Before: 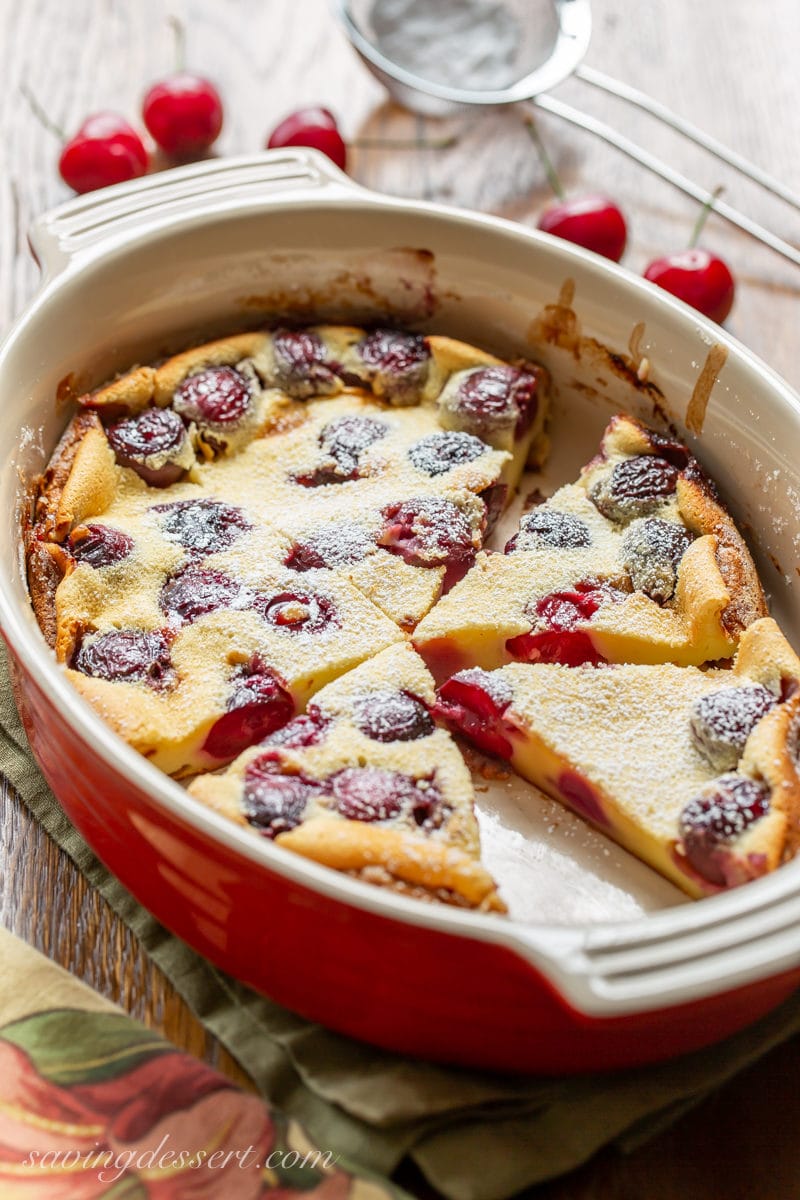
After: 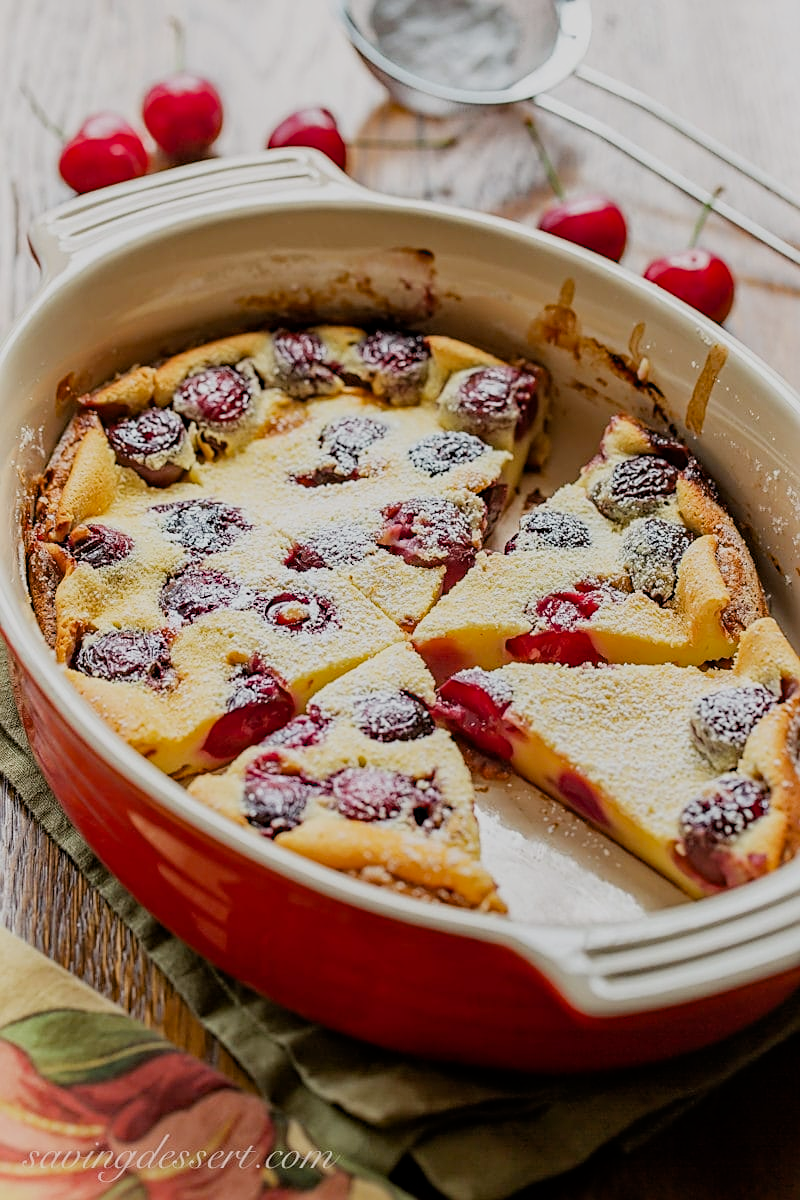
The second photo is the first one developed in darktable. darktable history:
haze removal: strength 0.297, distance 0.243, compatibility mode true
filmic rgb: black relative exposure -7.65 EV, white relative exposure 4.56 EV, hardness 3.61
sharpen: on, module defaults
